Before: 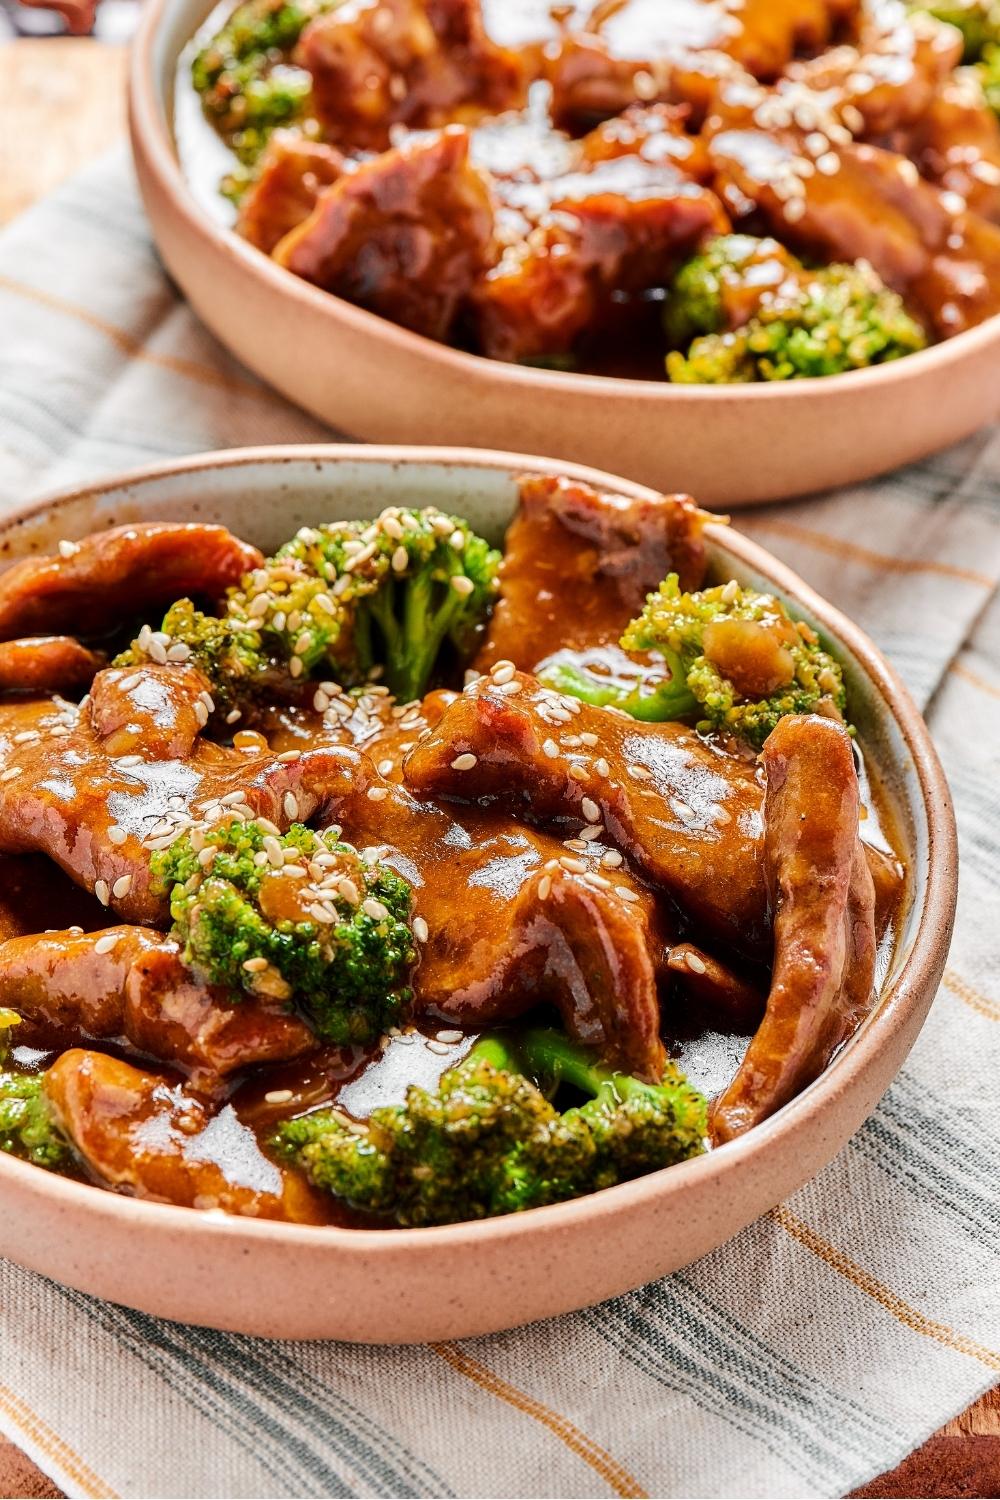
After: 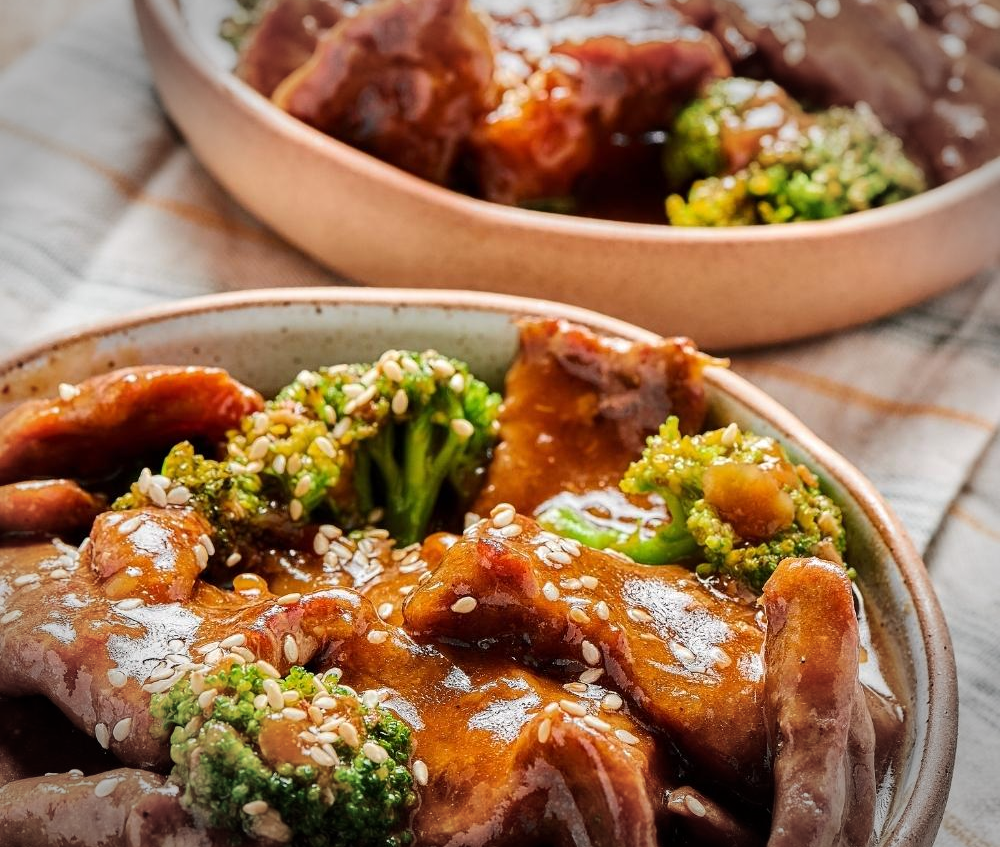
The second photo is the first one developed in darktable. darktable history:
crop and rotate: top 10.531%, bottom 32.976%
vignetting: fall-off start 90.67%, fall-off radius 39.07%, width/height ratio 1.227, shape 1.29
